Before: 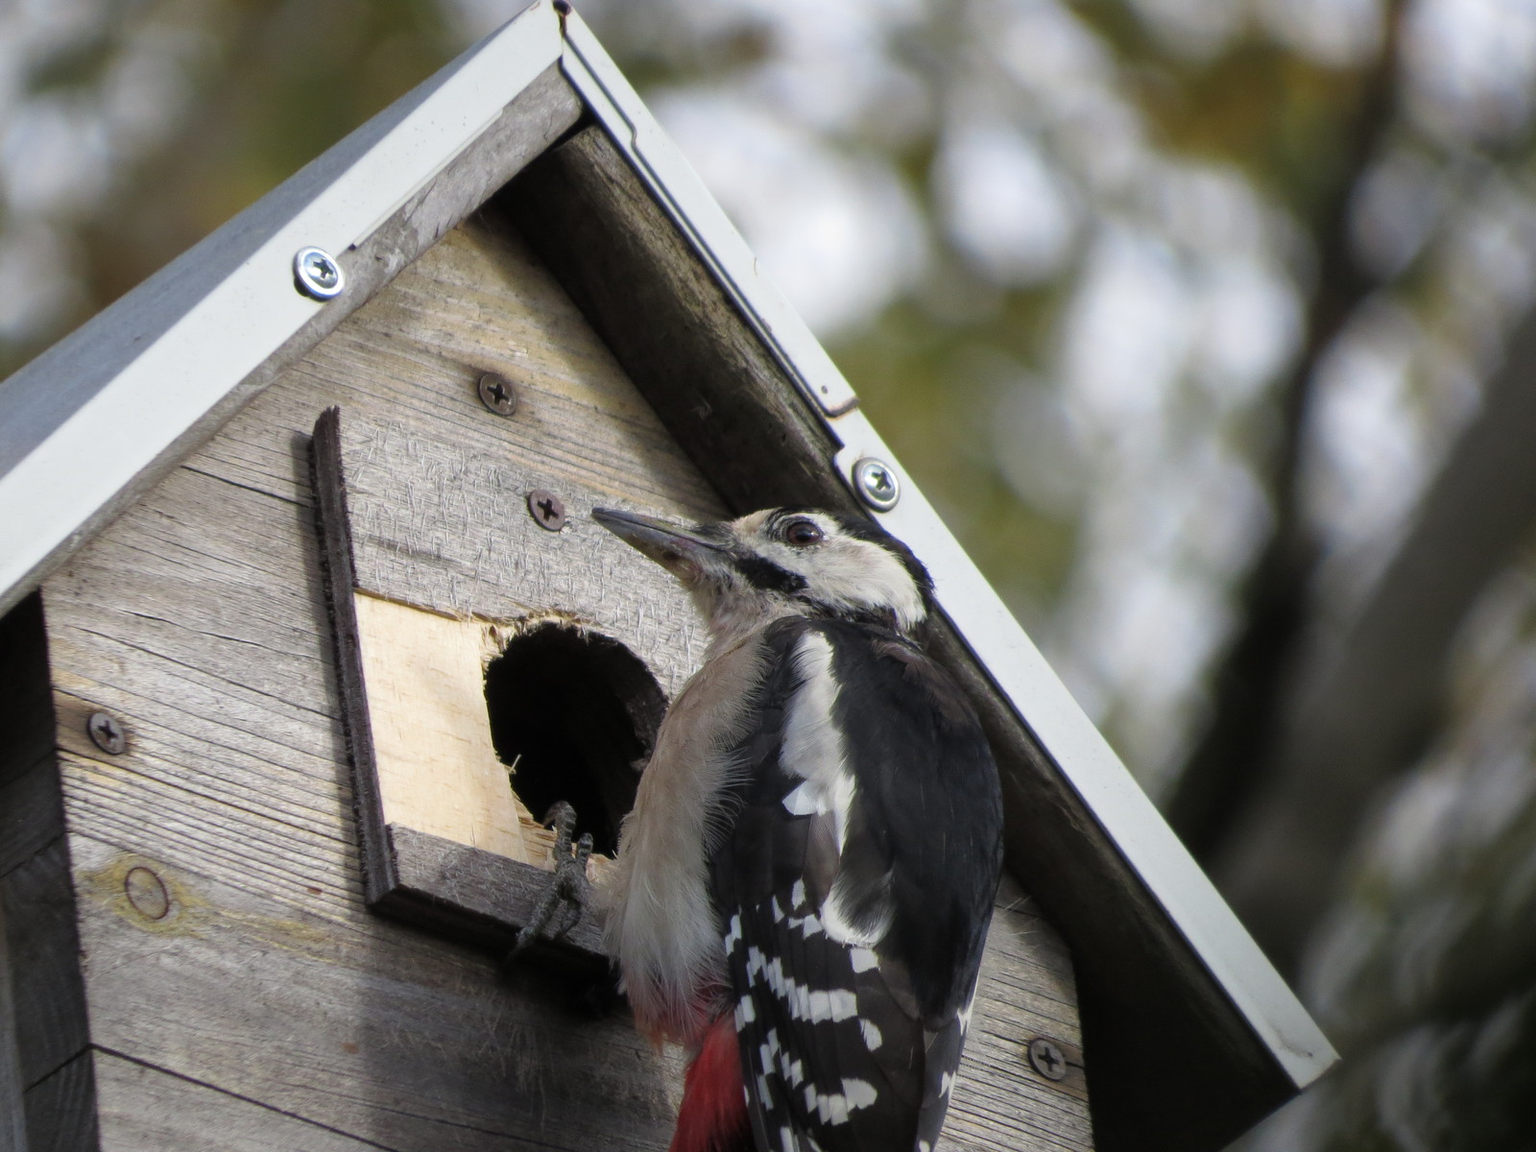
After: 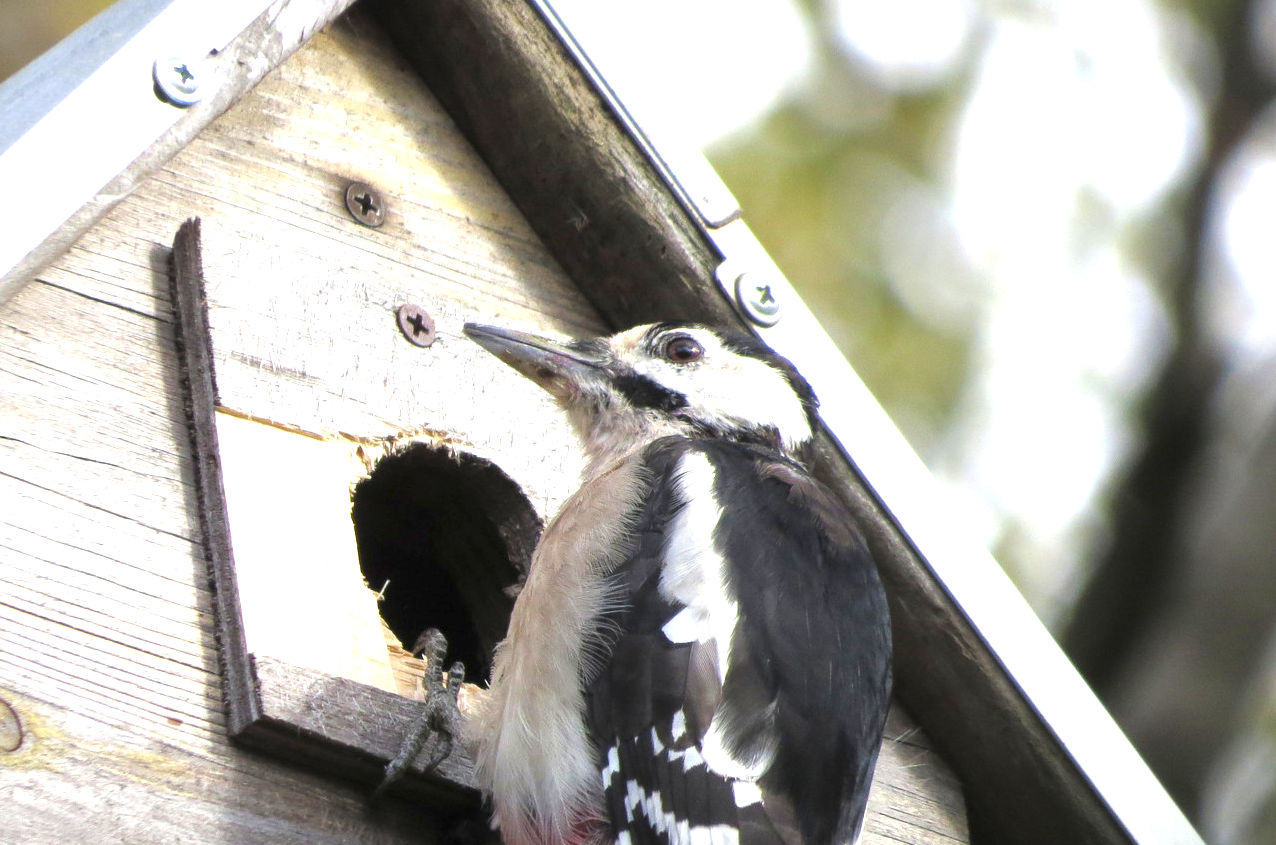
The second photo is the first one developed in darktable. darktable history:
crop: left 9.575%, top 17.212%, right 10.617%, bottom 12.304%
exposure: black level correction 0, exposure 1.513 EV, compensate exposure bias true, compensate highlight preservation false
